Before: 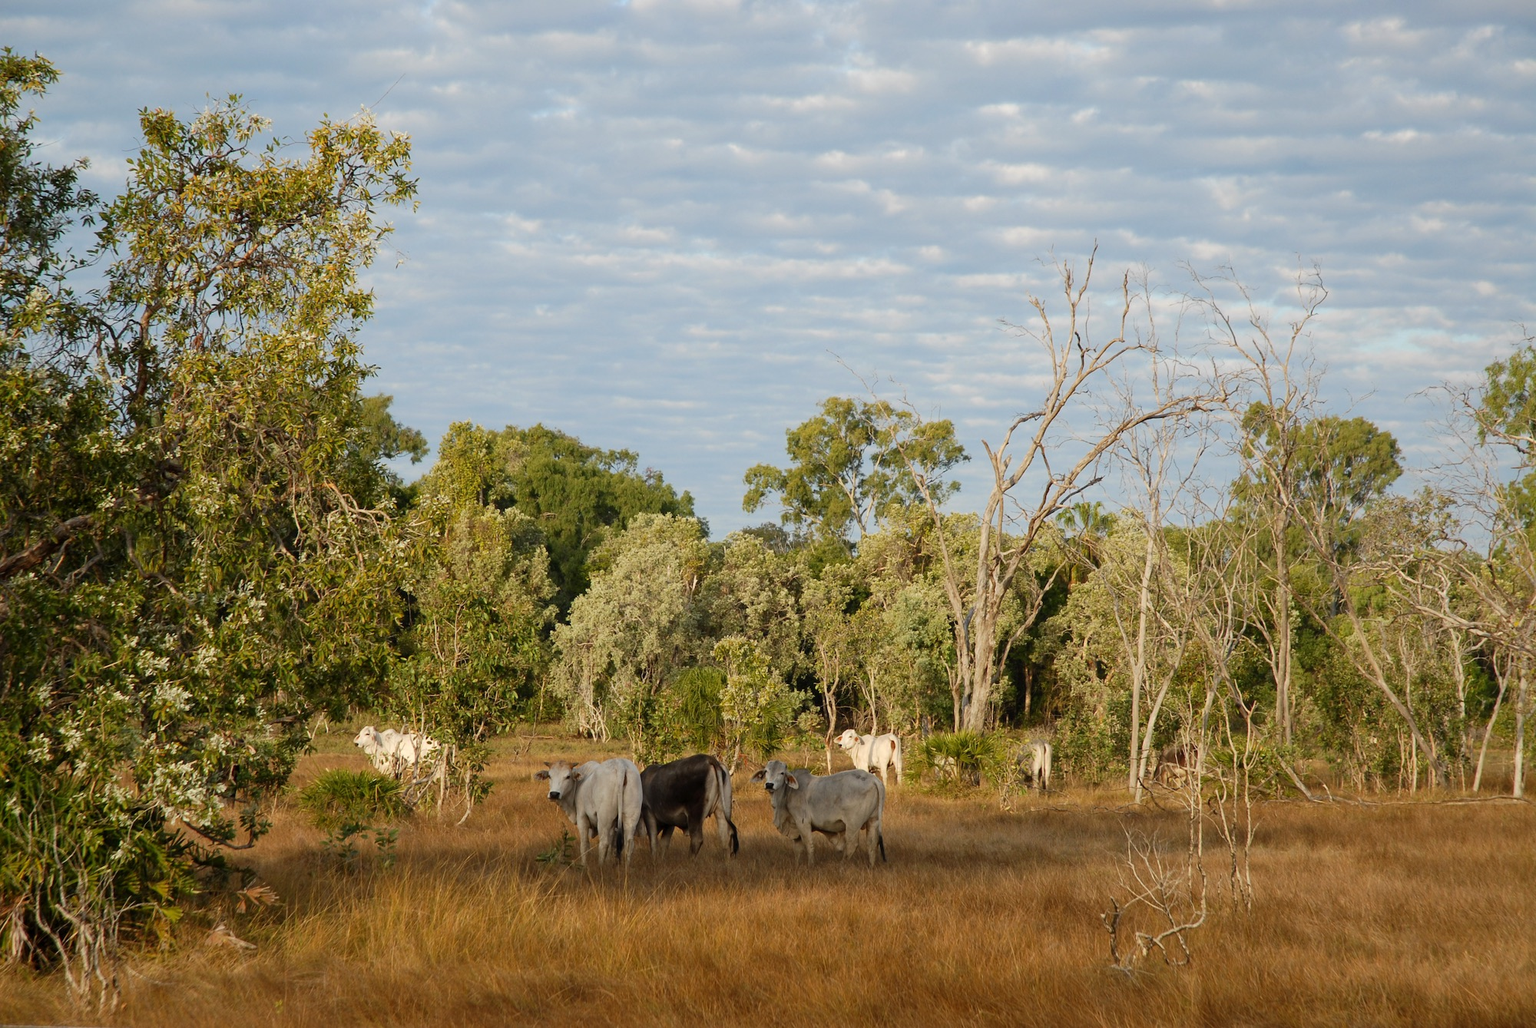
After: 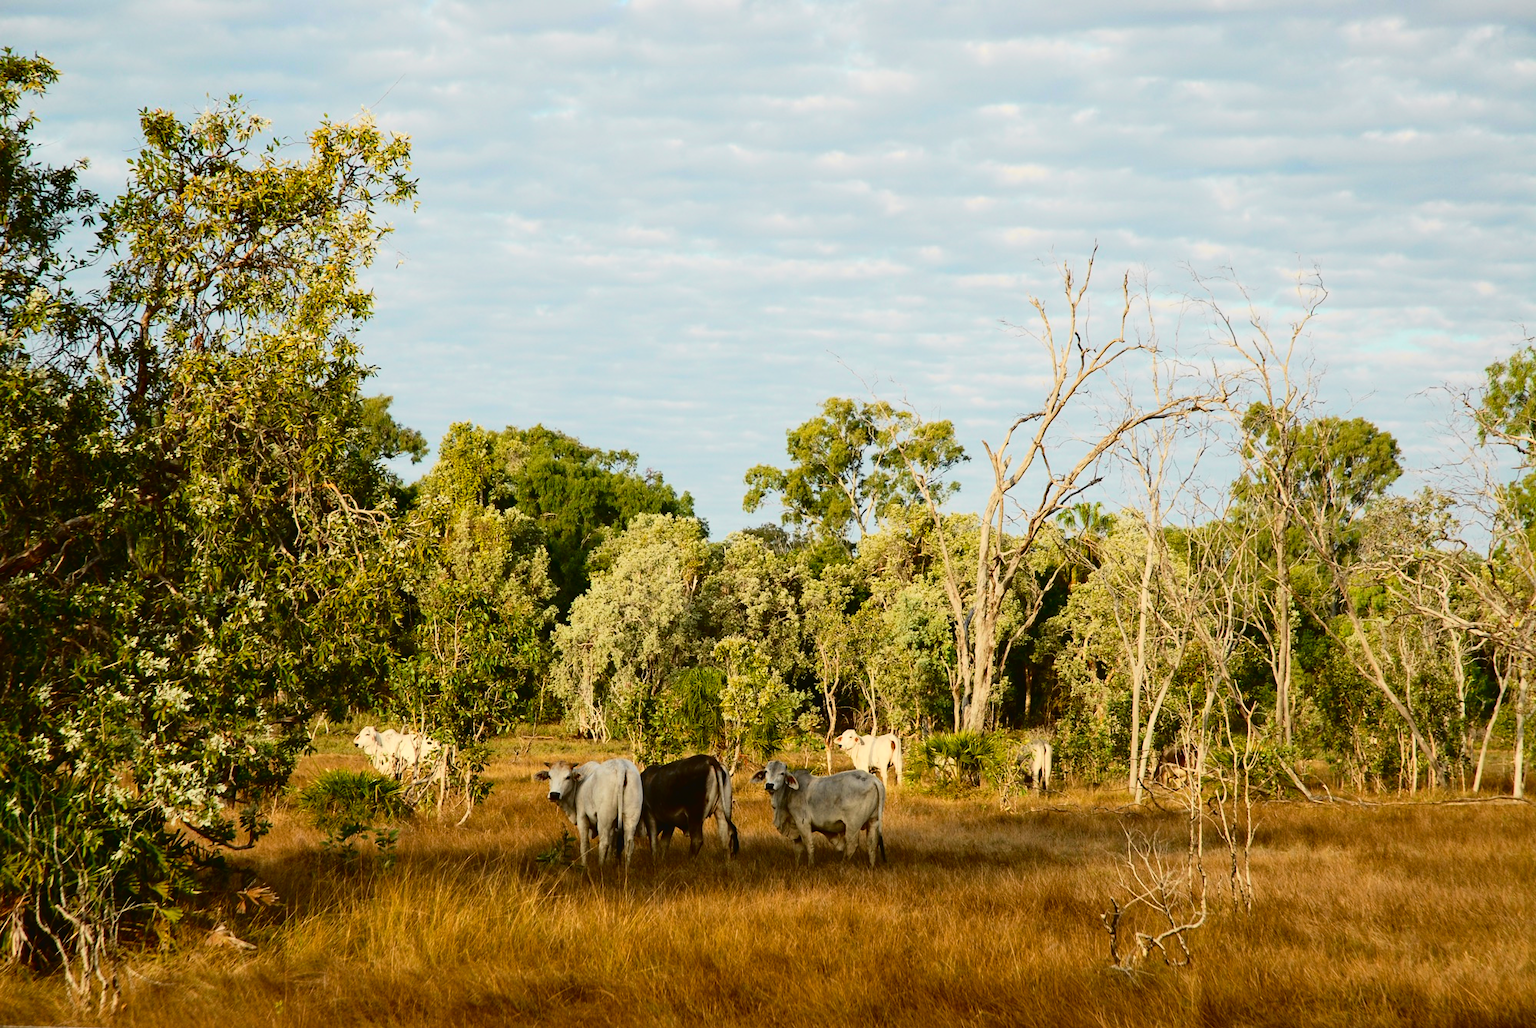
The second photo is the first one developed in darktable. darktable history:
contrast brightness saturation: contrast 0.219
tone curve: curves: ch0 [(0.003, 0.029) (0.037, 0.036) (0.149, 0.117) (0.297, 0.318) (0.422, 0.474) (0.531, 0.6) (0.743, 0.809) (0.877, 0.901) (1, 0.98)]; ch1 [(0, 0) (0.305, 0.325) (0.453, 0.437) (0.482, 0.479) (0.501, 0.5) (0.506, 0.503) (0.567, 0.572) (0.605, 0.608) (0.668, 0.69) (1, 1)]; ch2 [(0, 0) (0.313, 0.306) (0.4, 0.399) (0.45, 0.48) (0.499, 0.502) (0.512, 0.523) (0.57, 0.595) (0.653, 0.662) (1, 1)], color space Lab, independent channels, preserve colors none
color balance rgb: perceptual saturation grading › global saturation 30.156%
